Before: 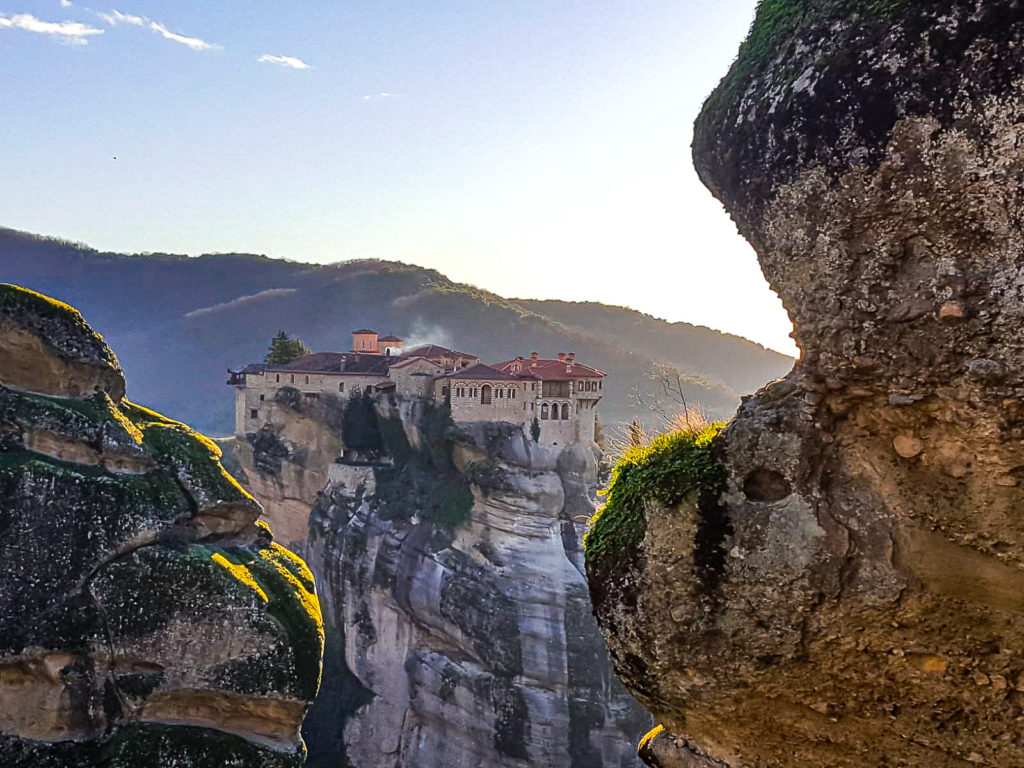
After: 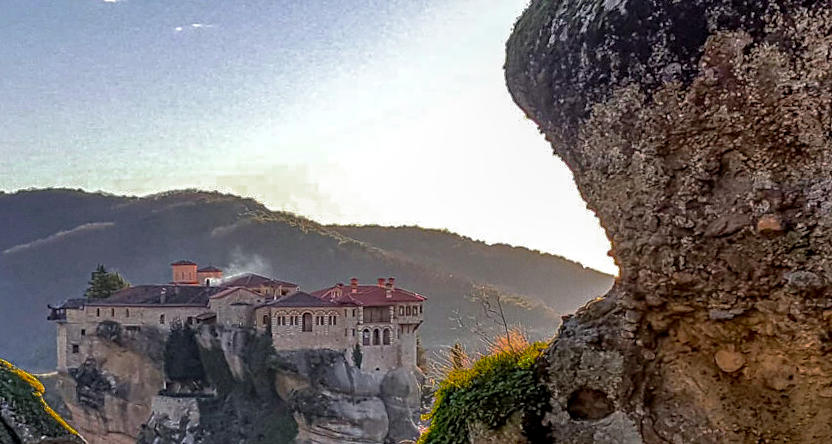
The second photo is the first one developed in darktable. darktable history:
crop: left 18.38%, top 11.092%, right 2.134%, bottom 33.217%
contrast equalizer: octaves 7, y [[0.509, 0.514, 0.523, 0.542, 0.578, 0.603], [0.5 ×6], [0.509, 0.514, 0.523, 0.542, 0.578, 0.603], [0.001, 0.002, 0.003, 0.005, 0.01, 0.013], [0.001, 0.002, 0.003, 0.005, 0.01, 0.013]]
local contrast: on, module defaults
base curve: curves: ch0 [(0, 0) (0.595, 0.418) (1, 1)], preserve colors none
rotate and perspective: rotation -1.77°, lens shift (horizontal) 0.004, automatic cropping off
color zones: curves: ch0 [(0, 0.48) (0.209, 0.398) (0.305, 0.332) (0.429, 0.493) (0.571, 0.5) (0.714, 0.5) (0.857, 0.5) (1, 0.48)]; ch1 [(0, 0.633) (0.143, 0.586) (0.286, 0.489) (0.429, 0.448) (0.571, 0.31) (0.714, 0.335) (0.857, 0.492) (1, 0.633)]; ch2 [(0, 0.448) (0.143, 0.498) (0.286, 0.5) (0.429, 0.5) (0.571, 0.5) (0.714, 0.5) (0.857, 0.5) (1, 0.448)]
exposure: compensate highlight preservation false
shadows and highlights: on, module defaults
